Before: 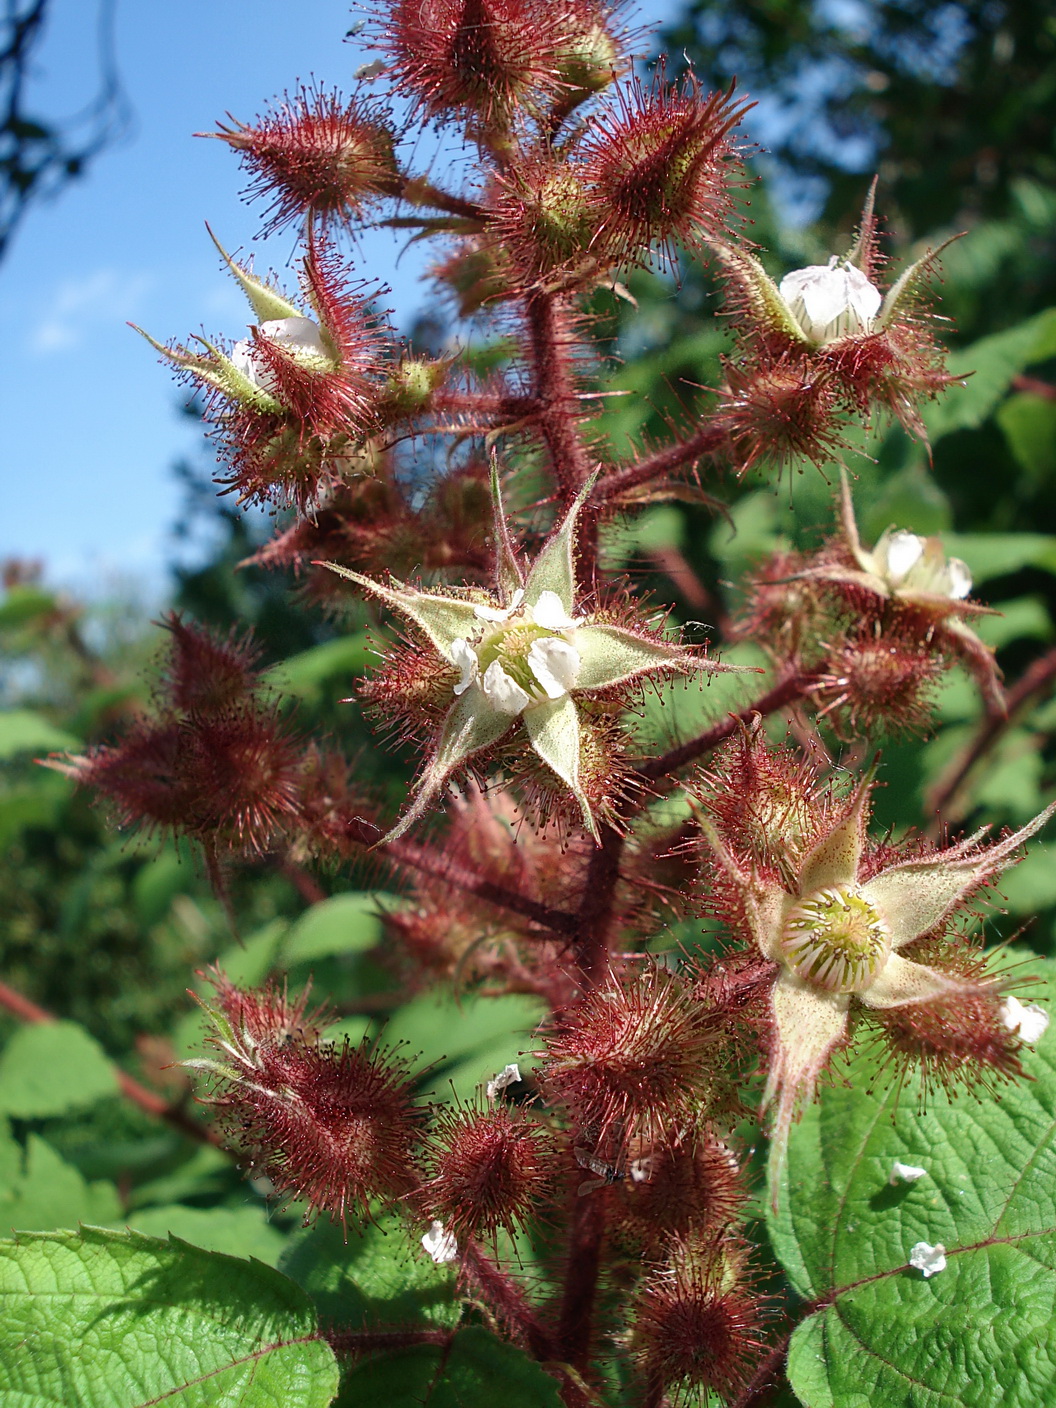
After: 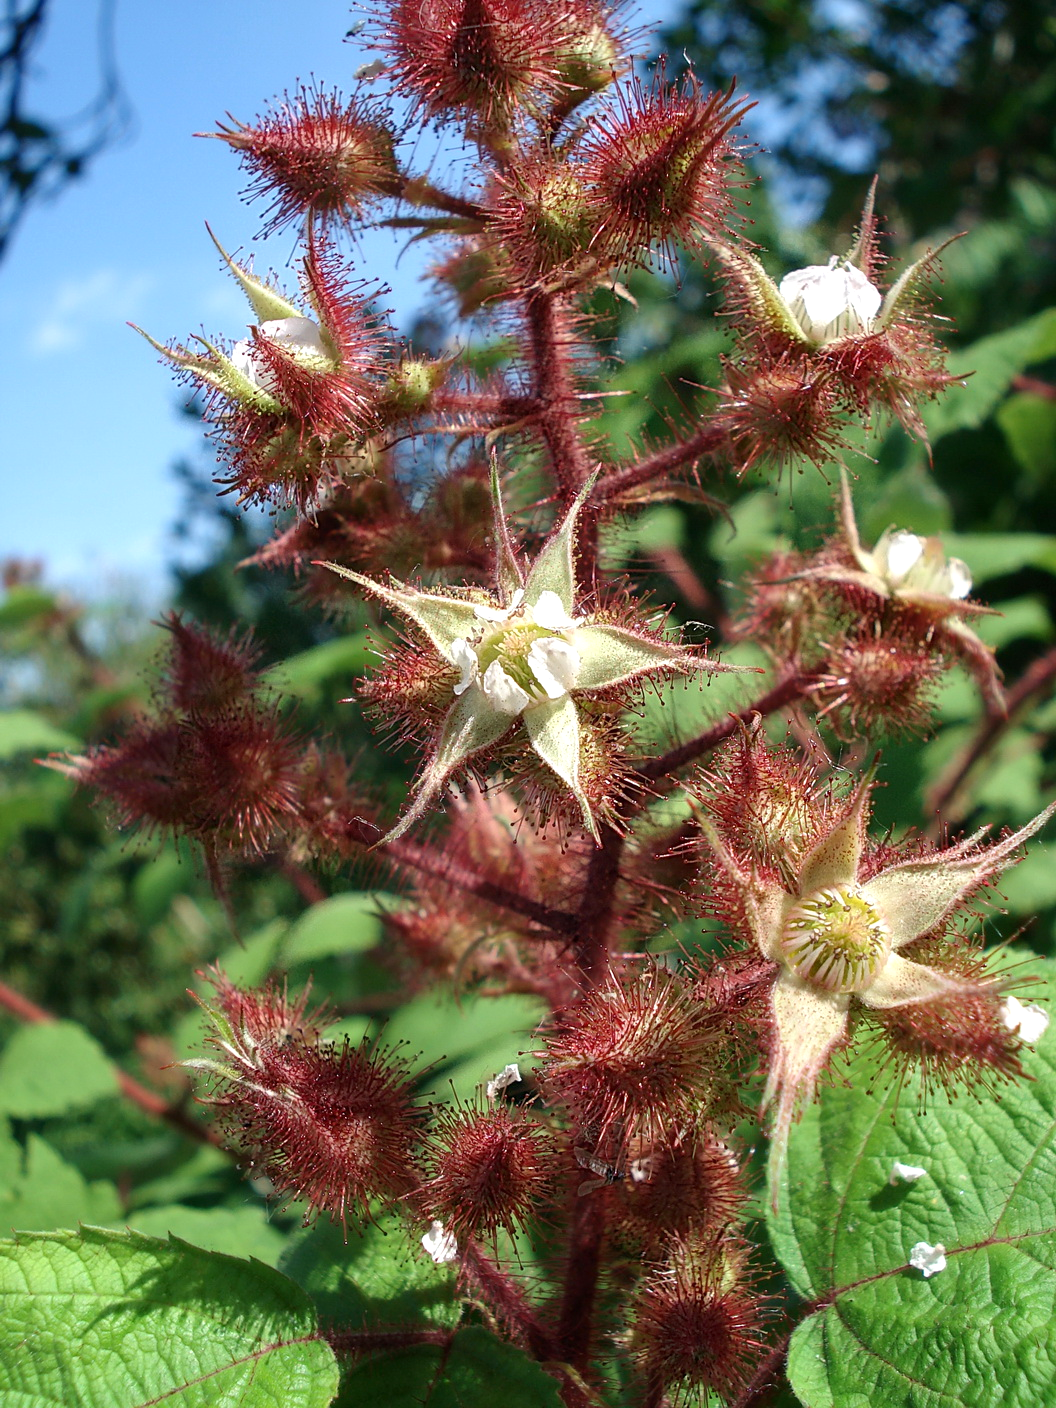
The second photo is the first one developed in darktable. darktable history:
exposure: black level correction 0.001, exposure 0.193 EV, compensate highlight preservation false
